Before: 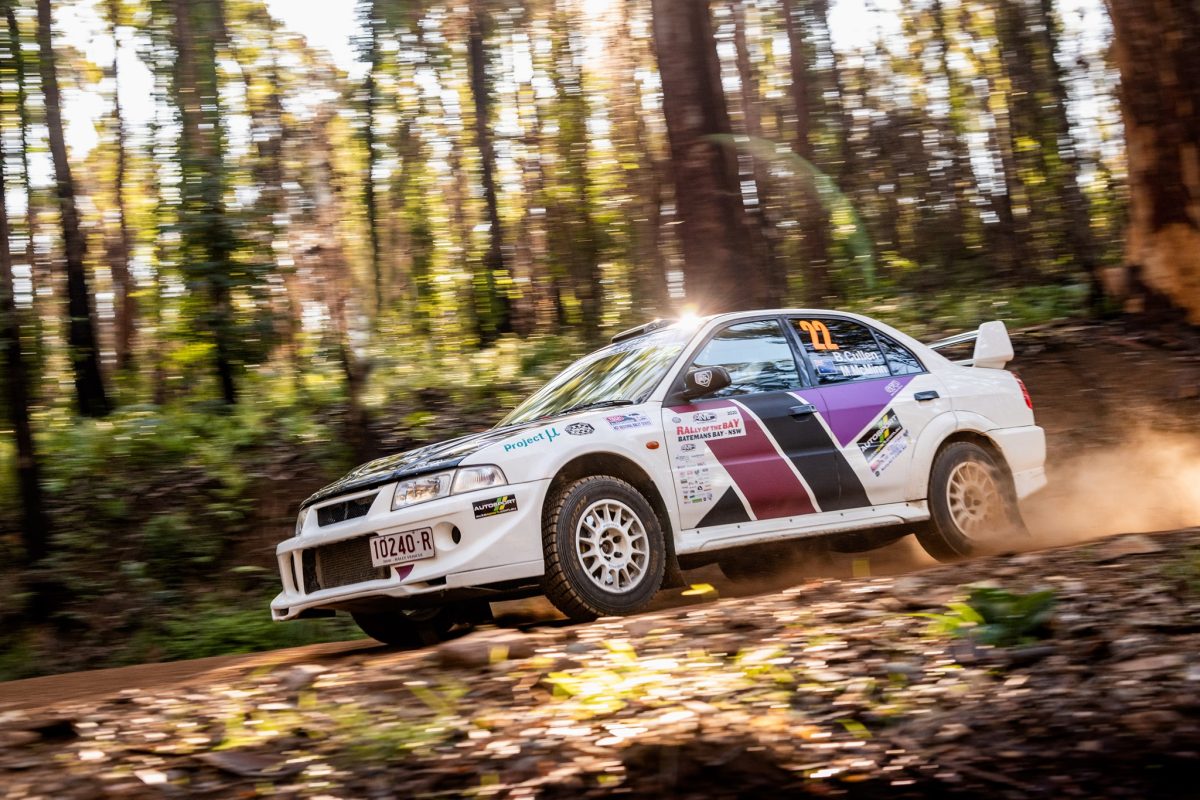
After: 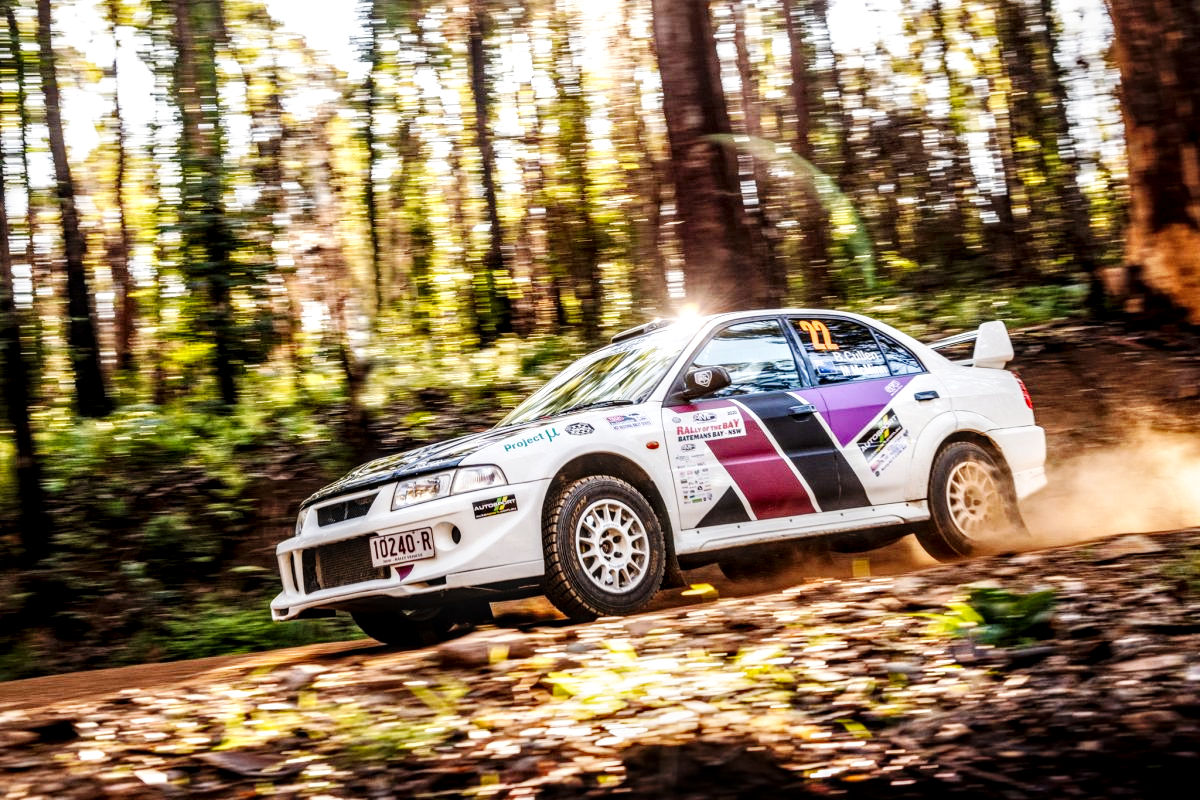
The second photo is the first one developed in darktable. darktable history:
tone equalizer: edges refinement/feathering 500, mask exposure compensation -1.57 EV, preserve details no
base curve: curves: ch0 [(0, 0) (0.032, 0.025) (0.121, 0.166) (0.206, 0.329) (0.605, 0.79) (1, 1)], preserve colors none
exposure: exposure 0.129 EV, compensate exposure bias true, compensate highlight preservation false
local contrast: highlights 26%, detail 150%
